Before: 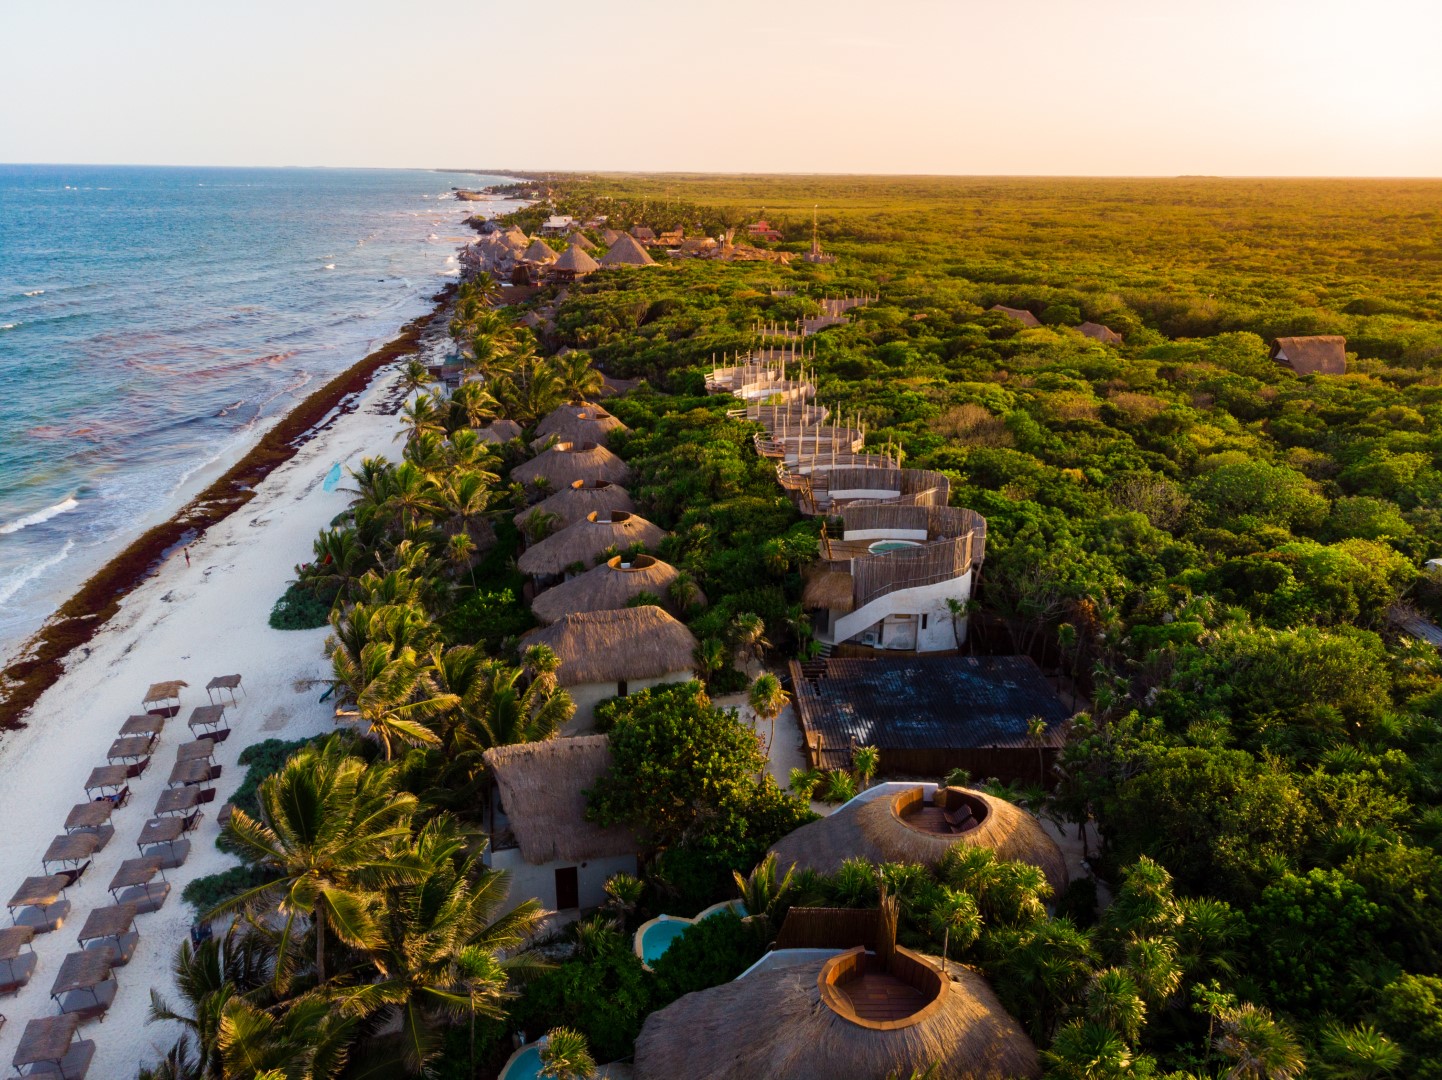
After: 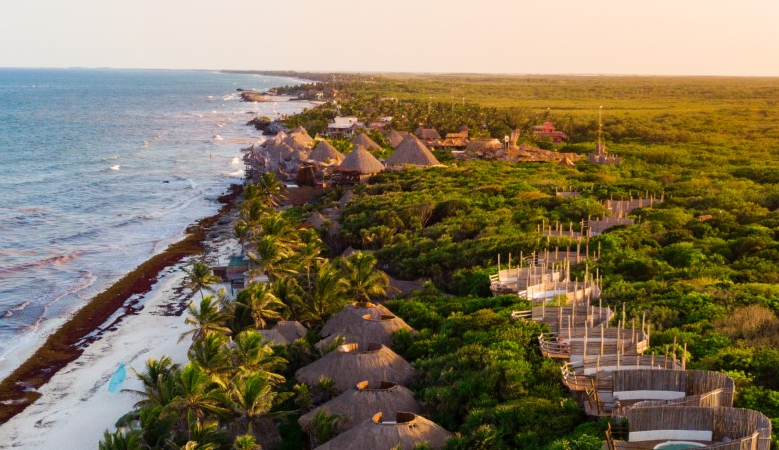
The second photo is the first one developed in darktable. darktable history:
crop: left 14.962%, top 9.192%, right 30.987%, bottom 49.094%
